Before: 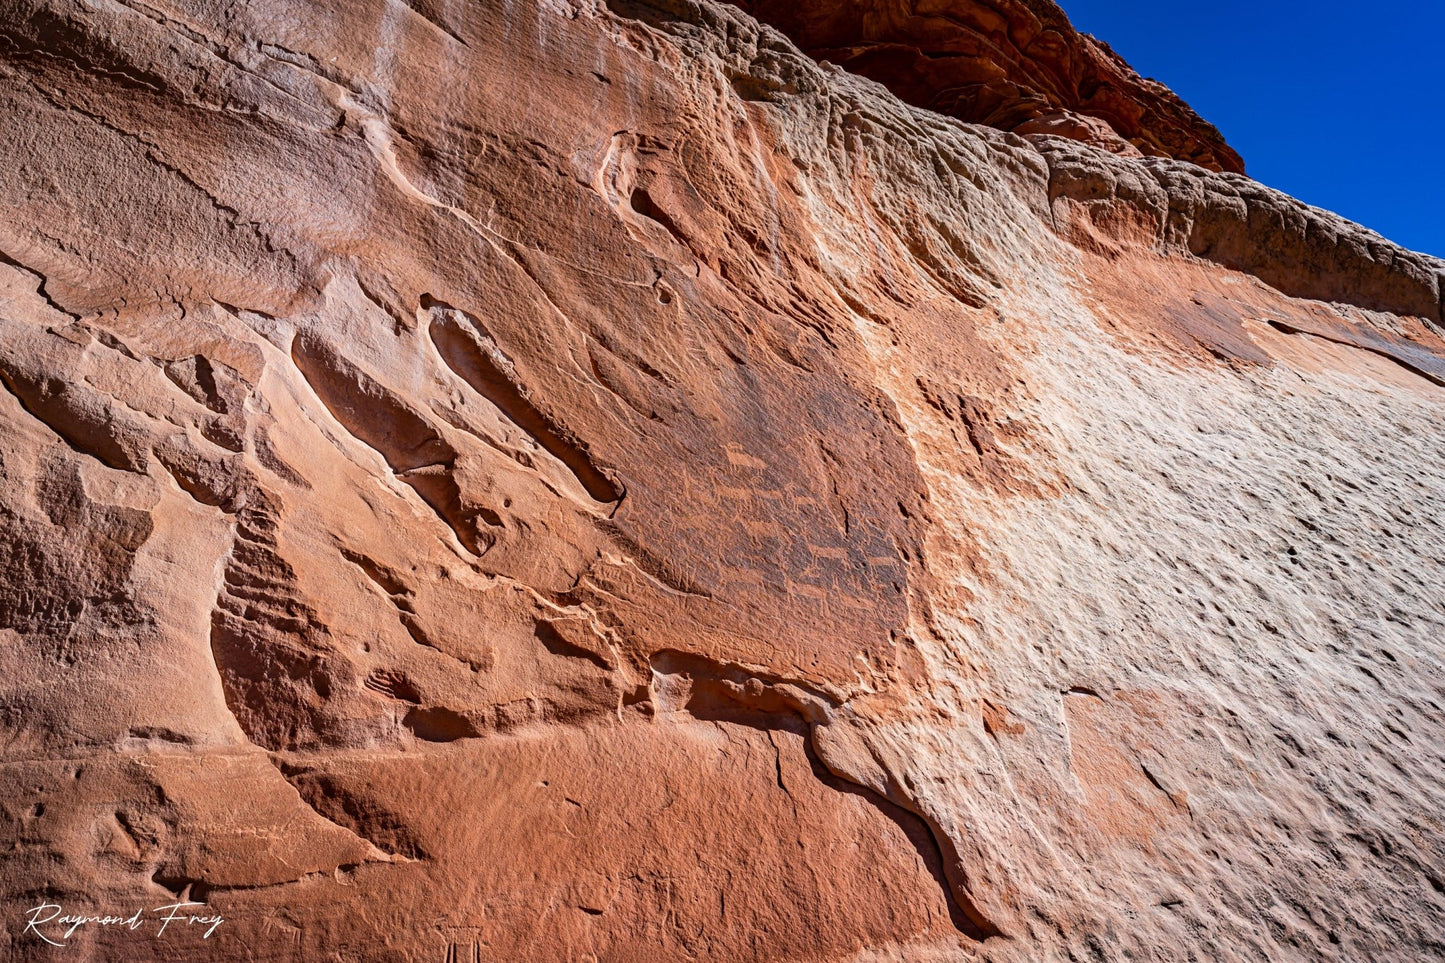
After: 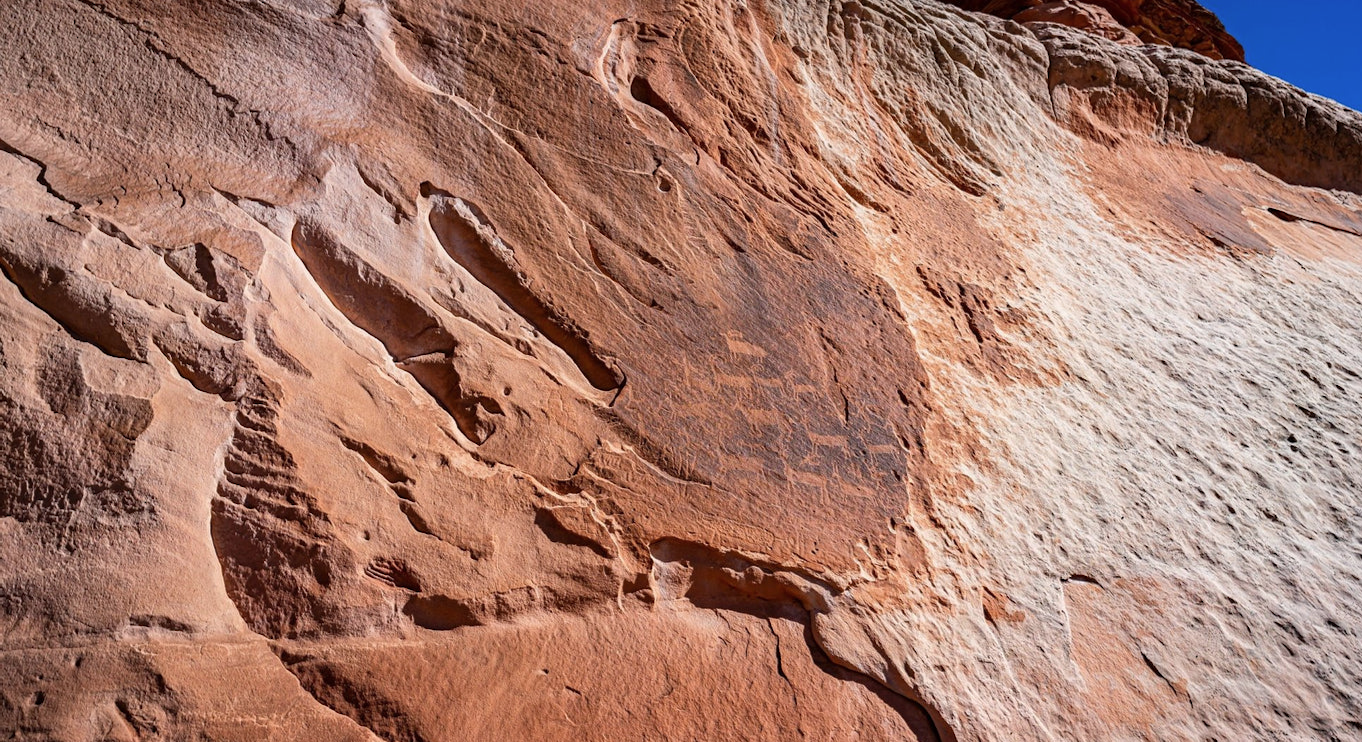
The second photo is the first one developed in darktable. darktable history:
crop and rotate: angle 0.03°, top 11.643%, right 5.651%, bottom 11.189%
contrast brightness saturation: saturation -0.05
